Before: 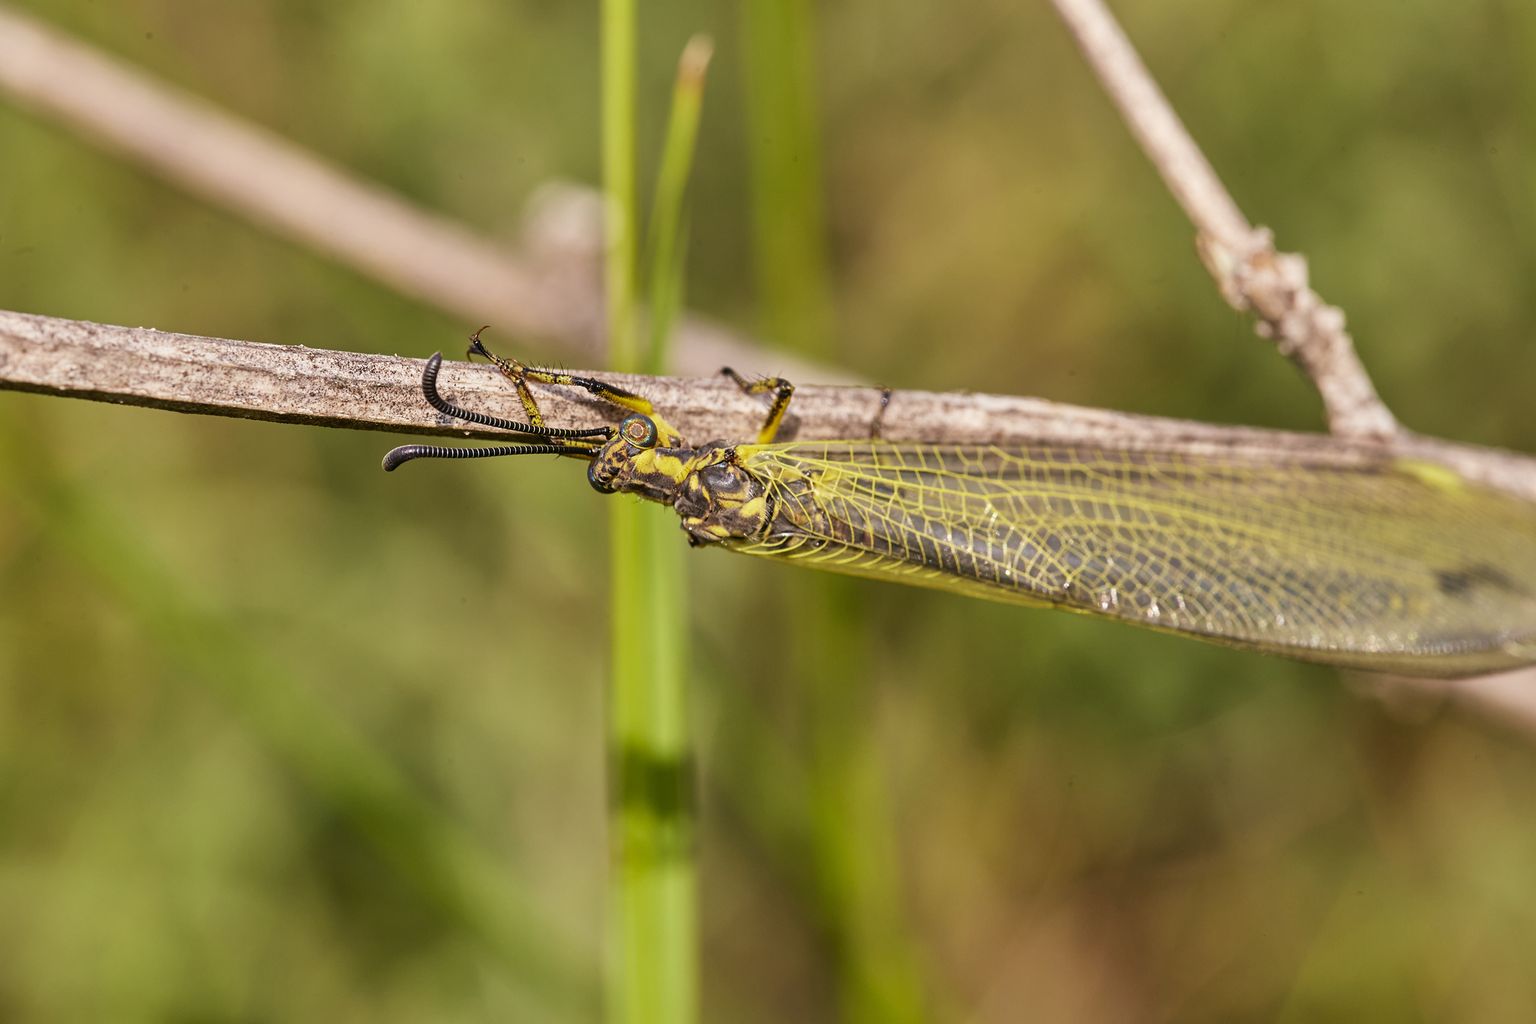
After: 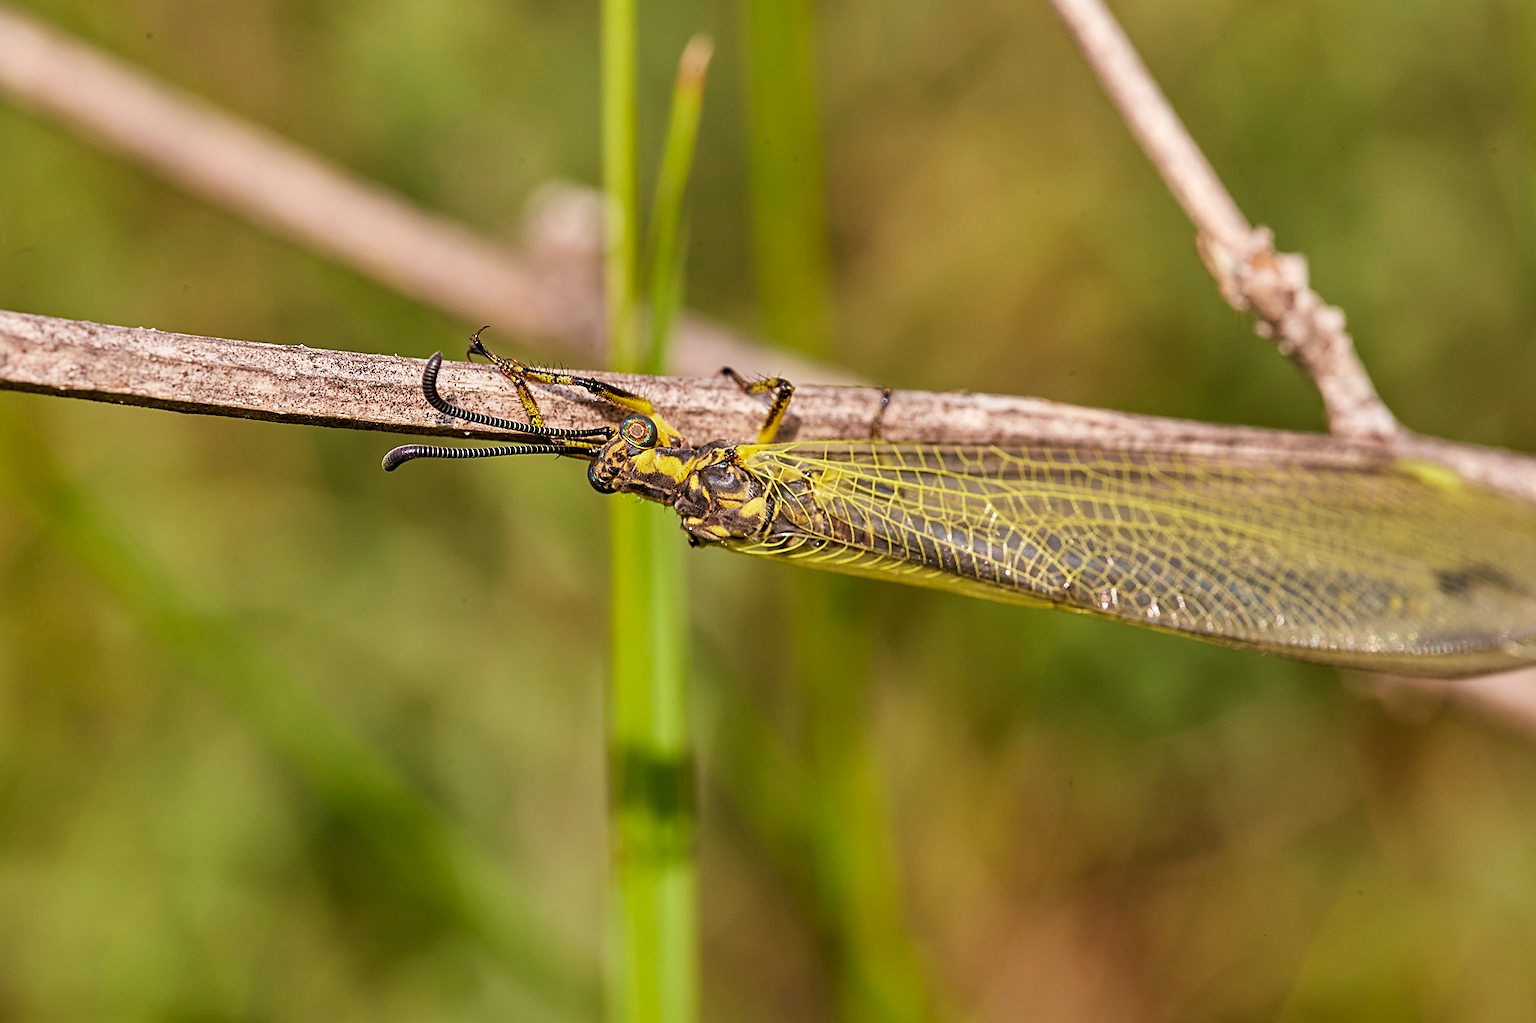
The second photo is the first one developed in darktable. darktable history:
sharpen: on, module defaults
haze removal: strength 0.106, compatibility mode true, adaptive false
shadows and highlights: soften with gaussian
